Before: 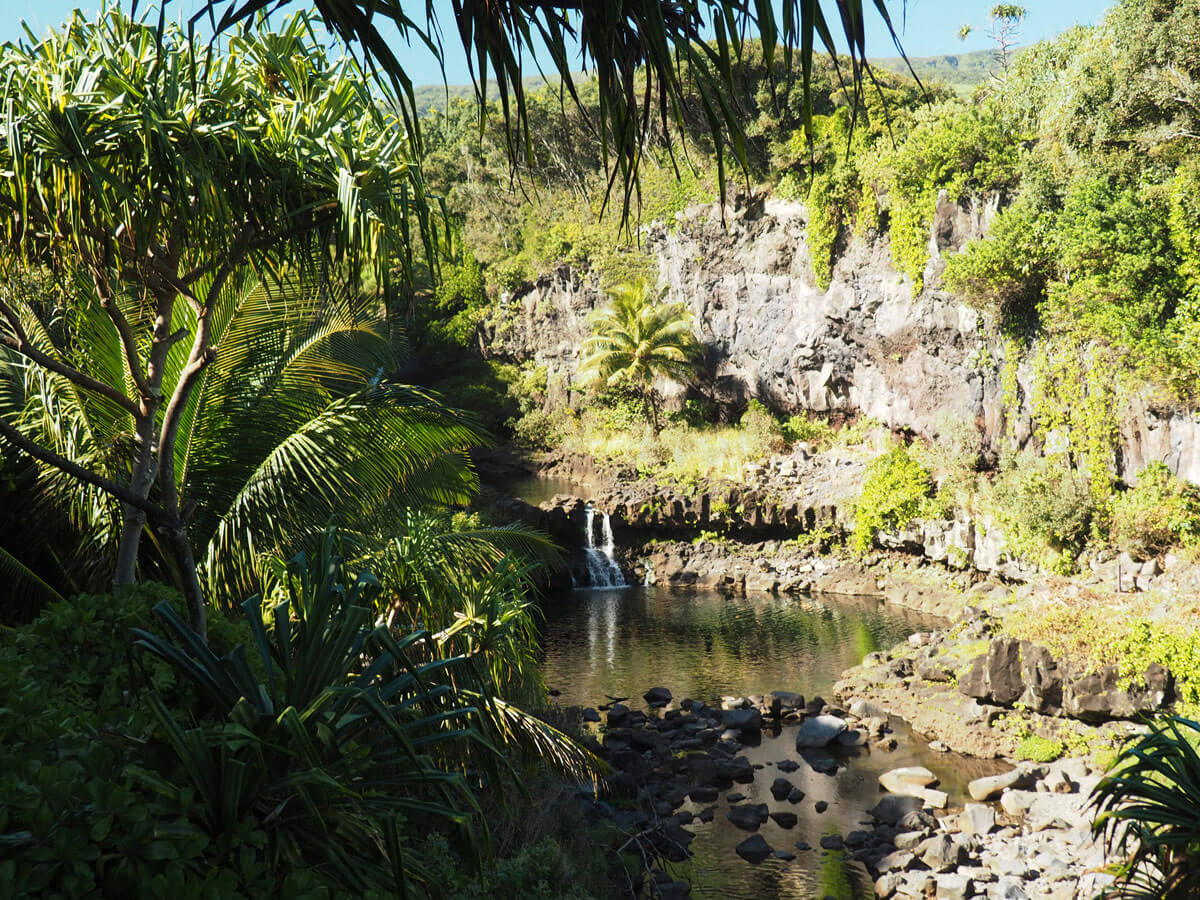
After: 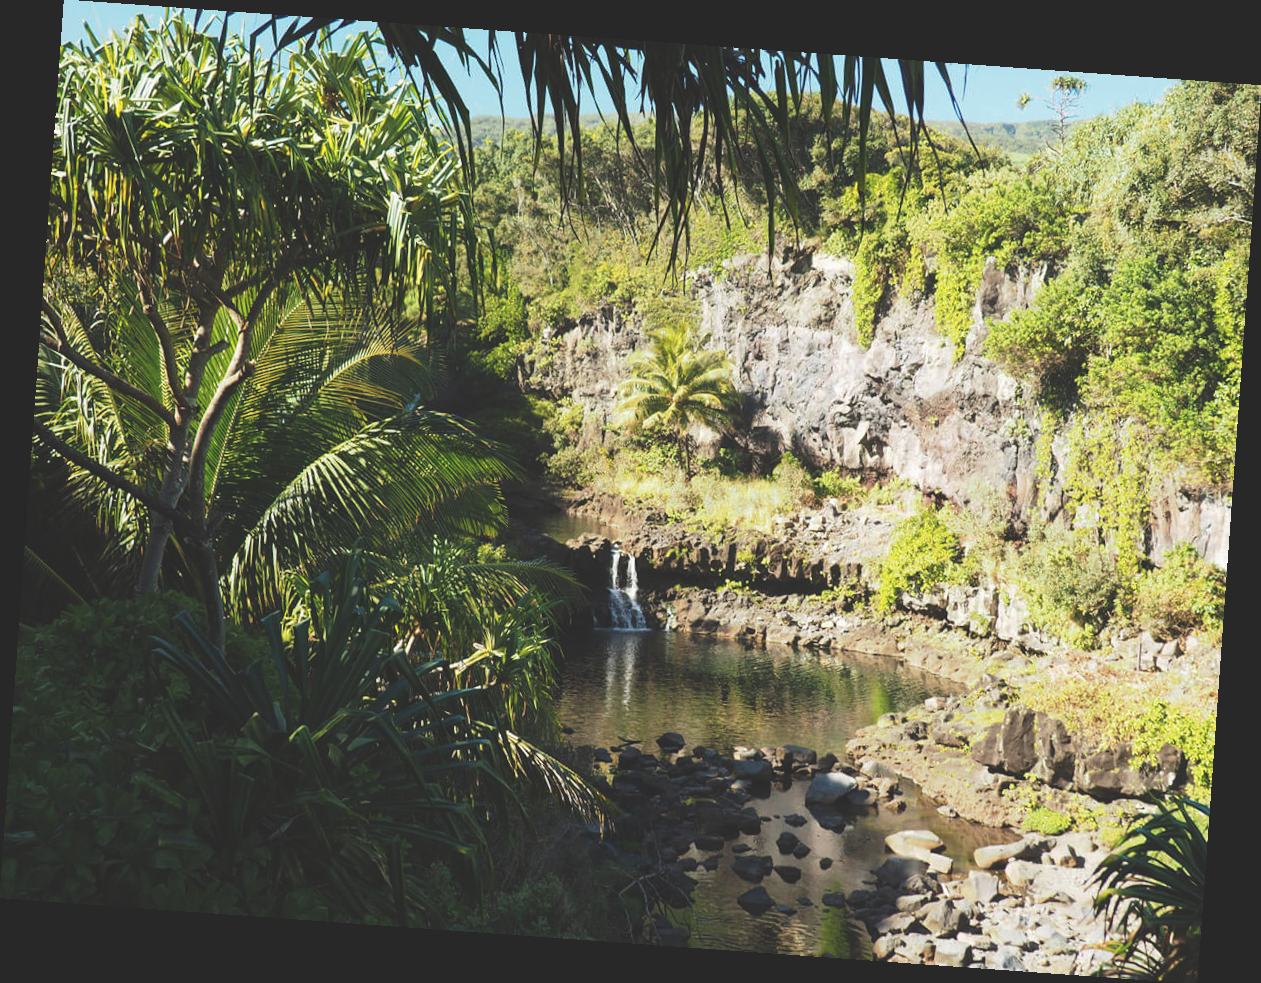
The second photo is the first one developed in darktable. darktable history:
exposure: black level correction -0.023, exposure -0.039 EV, compensate highlight preservation false
rotate and perspective: rotation 4.1°, automatic cropping off
